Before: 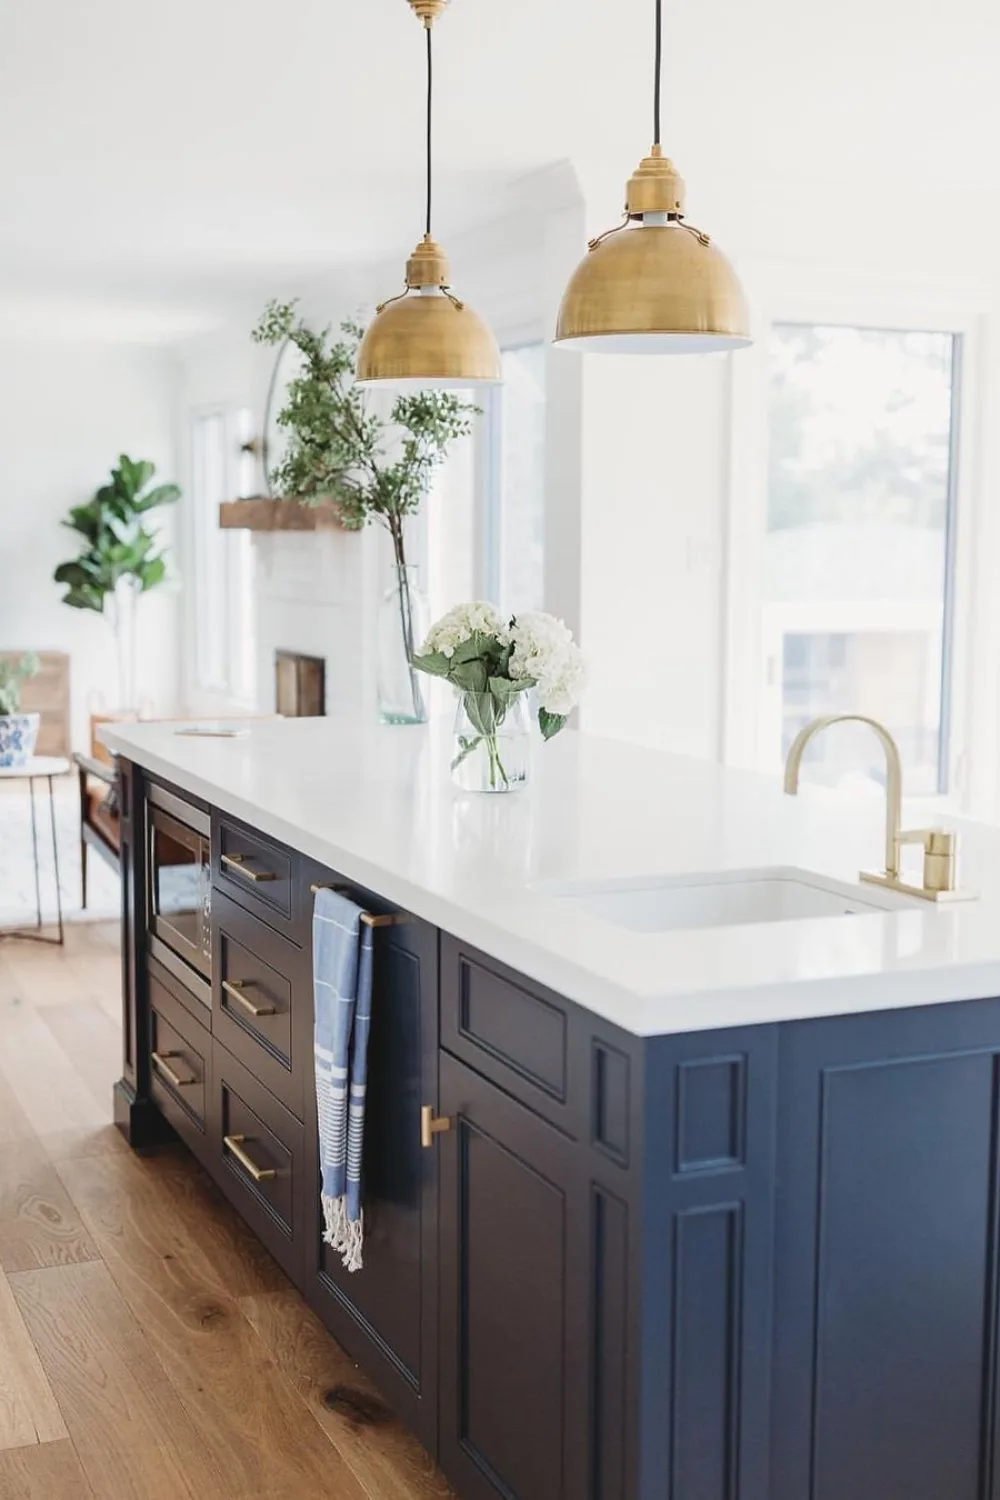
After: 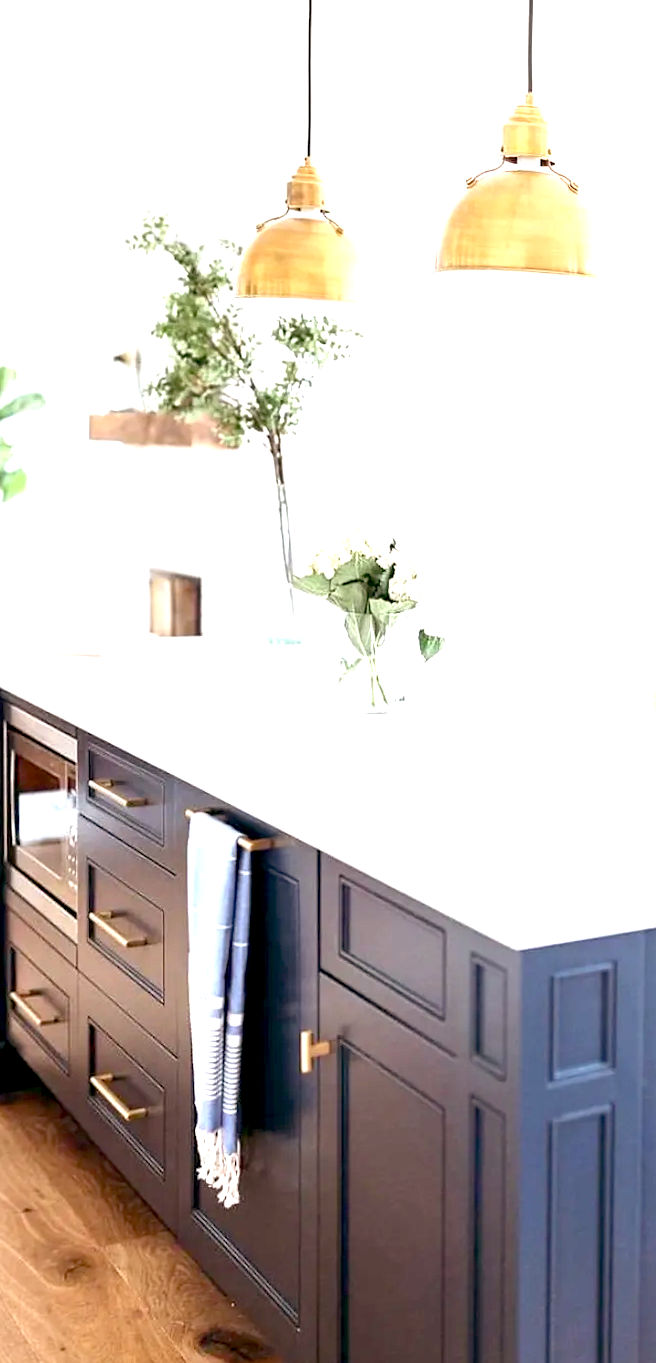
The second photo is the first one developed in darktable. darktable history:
color balance: lift [0.998, 0.998, 1.001, 1.002], gamma [0.995, 1.025, 0.992, 0.975], gain [0.995, 1.02, 0.997, 0.98]
rotate and perspective: rotation -0.013°, lens shift (vertical) -0.027, lens shift (horizontal) 0.178, crop left 0.016, crop right 0.989, crop top 0.082, crop bottom 0.918
exposure: black level correction 0.009, exposure 1.425 EV, compensate highlight preservation false
crop and rotate: left 15.754%, right 17.579%
